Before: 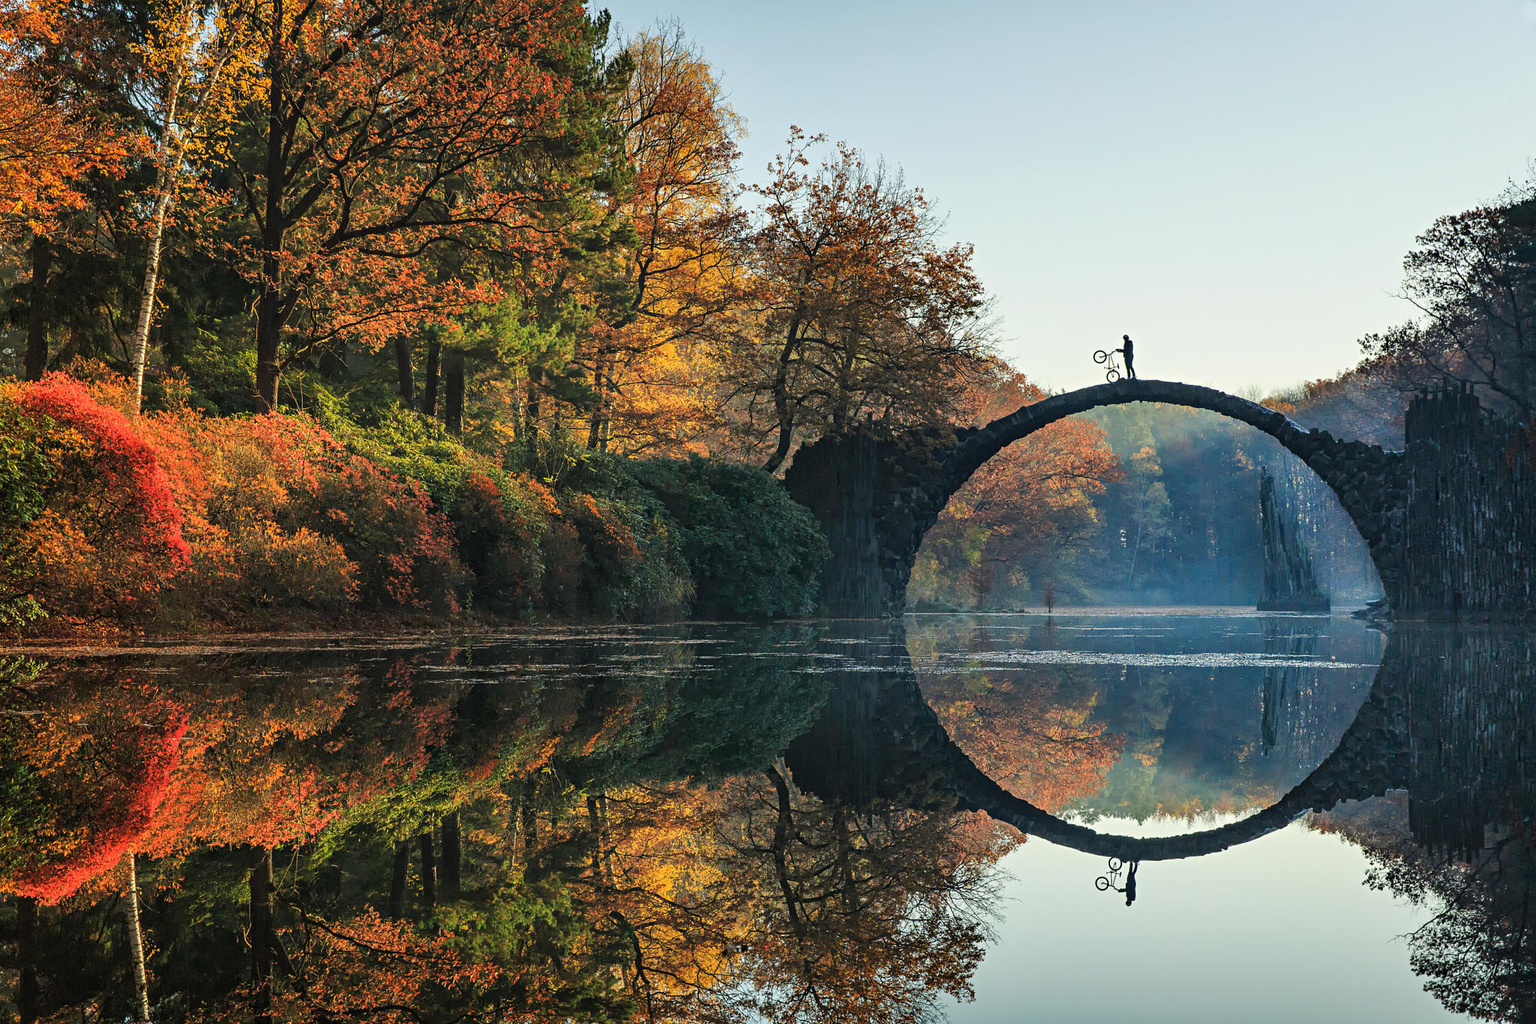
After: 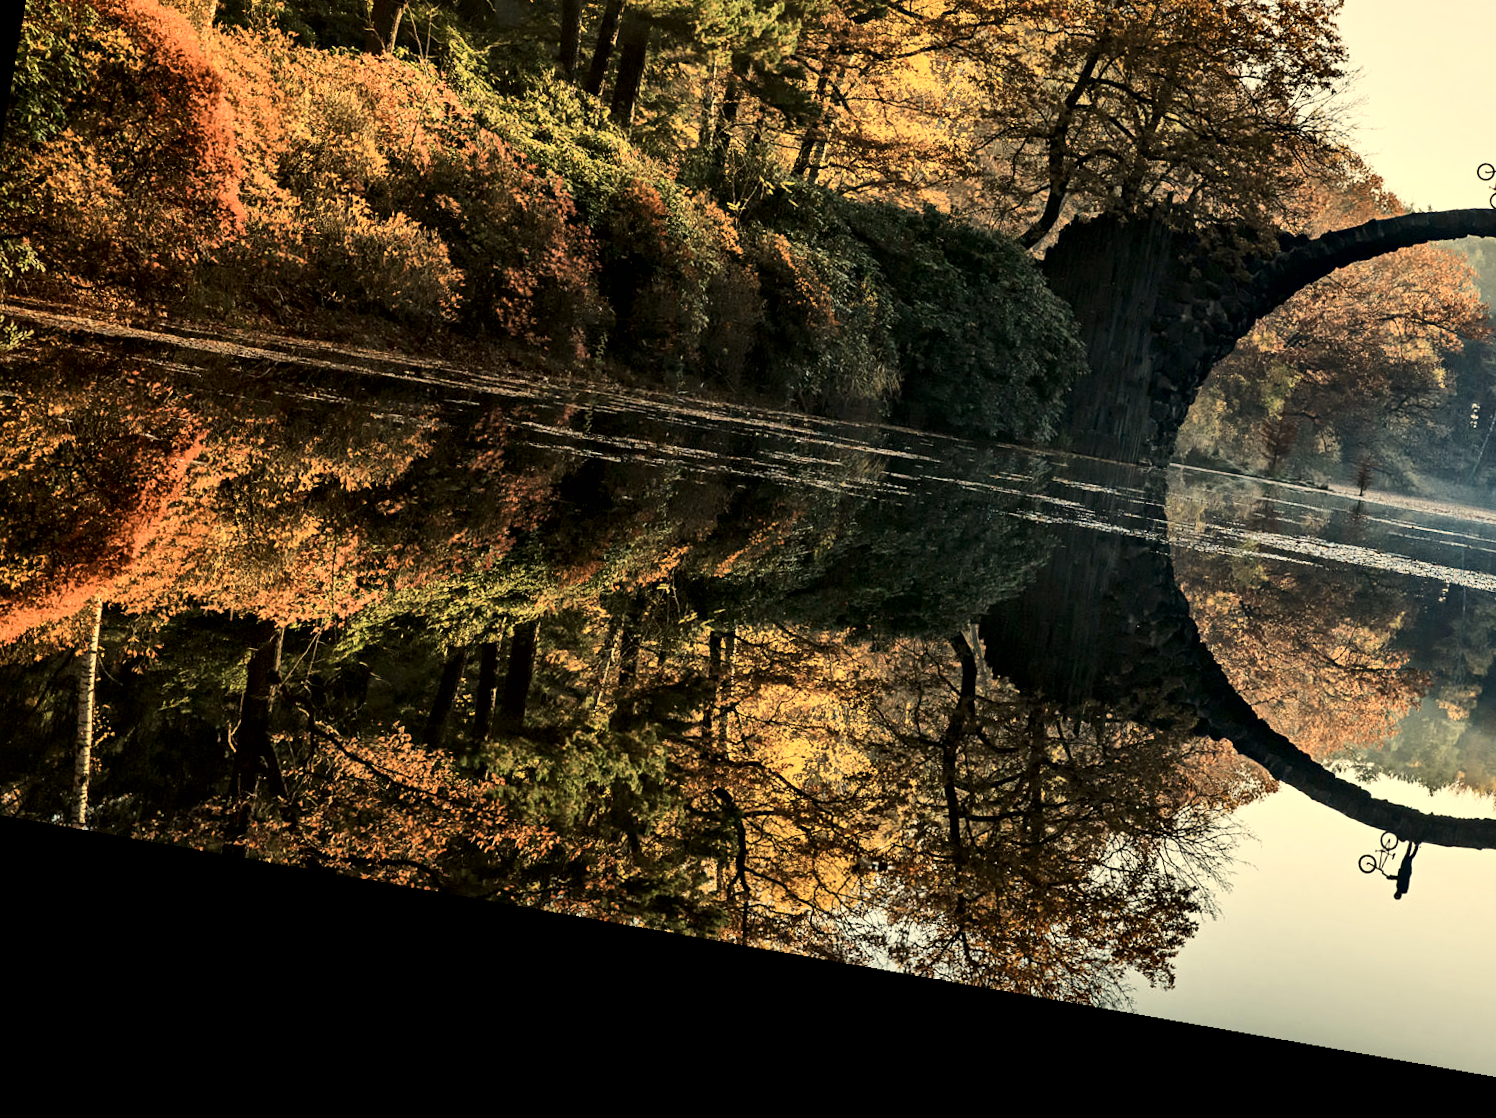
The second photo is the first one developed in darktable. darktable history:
crop and rotate: angle -0.82°, left 3.85%, top 31.828%, right 27.992%
contrast brightness saturation: contrast 0.25, saturation -0.31
local contrast: mode bilateral grid, contrast 25, coarseness 60, detail 151%, midtone range 0.2
white balance: red 1.138, green 0.996, blue 0.812
color contrast: green-magenta contrast 0.85, blue-yellow contrast 1.25, unbound 0
rotate and perspective: rotation 9.12°, automatic cropping off
exposure: black level correction 0.001, compensate highlight preservation false
